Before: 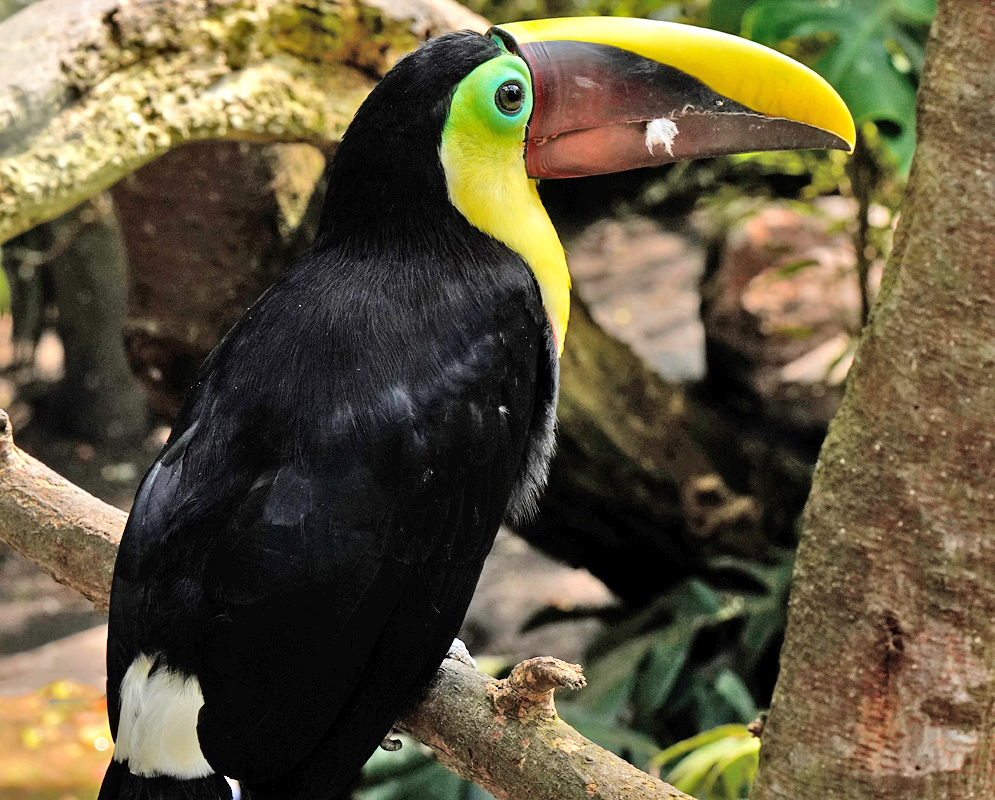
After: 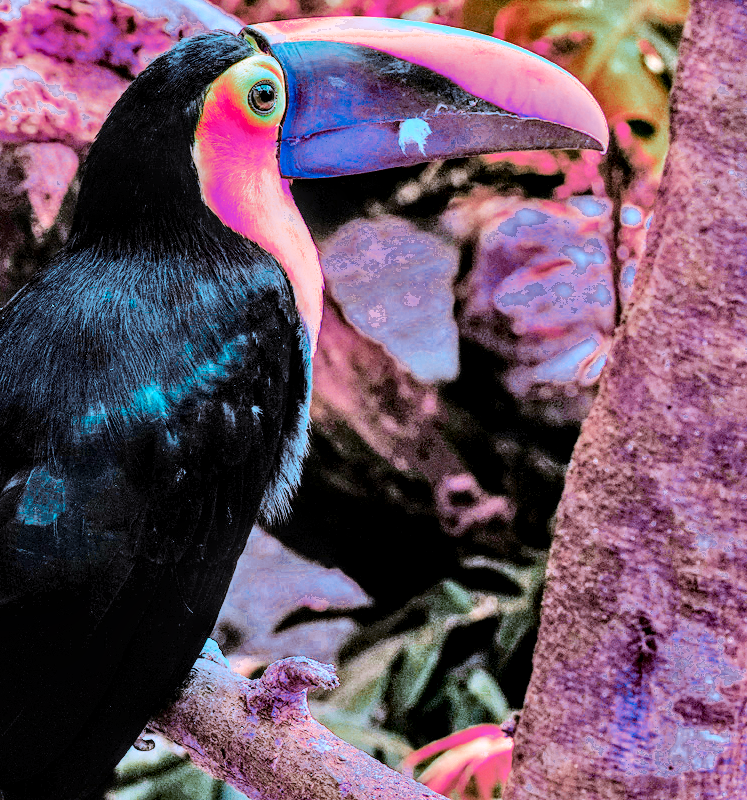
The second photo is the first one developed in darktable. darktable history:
local contrast: detail 160%
color zones: curves: ch0 [(0.826, 0.353)]; ch1 [(0.242, 0.647) (0.889, 0.342)]; ch2 [(0.246, 0.089) (0.969, 0.068)]
exposure: exposure 0.203 EV, compensate highlight preservation false
tone equalizer: -7 EV 0.163 EV, -6 EV 0.629 EV, -5 EV 1.14 EV, -4 EV 1.3 EV, -3 EV 1.12 EV, -2 EV 0.6 EV, -1 EV 0.165 EV, edges refinement/feathering 500, mask exposure compensation -1.57 EV, preserve details no
color correction: highlights a* 15.2, highlights b* -25.33
crop and rotate: left 24.827%
filmic rgb: black relative exposure -16 EV, white relative exposure 2.9 EV, threshold 5.98 EV, hardness 10, enable highlight reconstruction true
